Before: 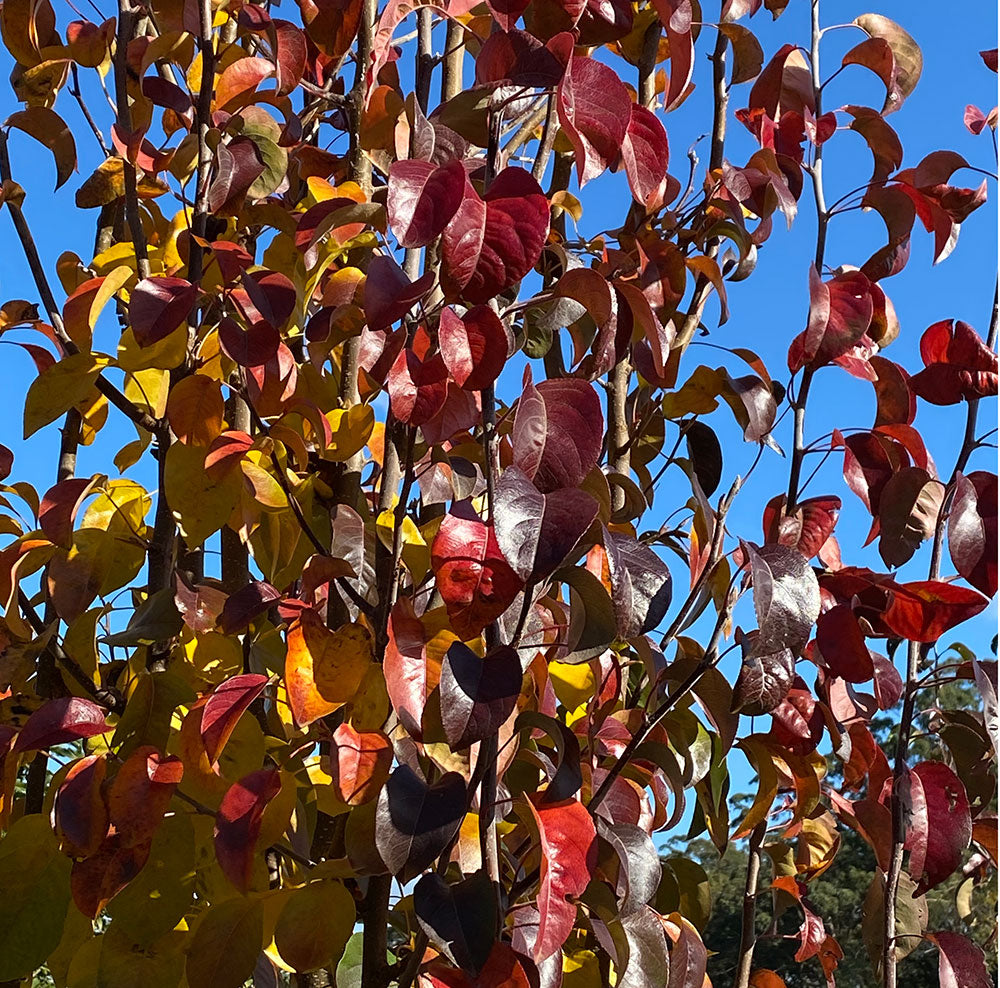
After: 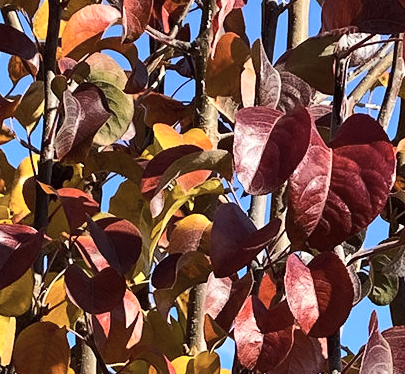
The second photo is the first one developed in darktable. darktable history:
crop: left 15.452%, top 5.459%, right 43.956%, bottom 56.62%
rgb curve: curves: ch0 [(0, 0) (0.284, 0.292) (0.505, 0.644) (1, 1)]; ch1 [(0, 0) (0.284, 0.292) (0.505, 0.644) (1, 1)]; ch2 [(0, 0) (0.284, 0.292) (0.505, 0.644) (1, 1)], compensate middle gray true
tone equalizer: on, module defaults
color correction: saturation 0.8
